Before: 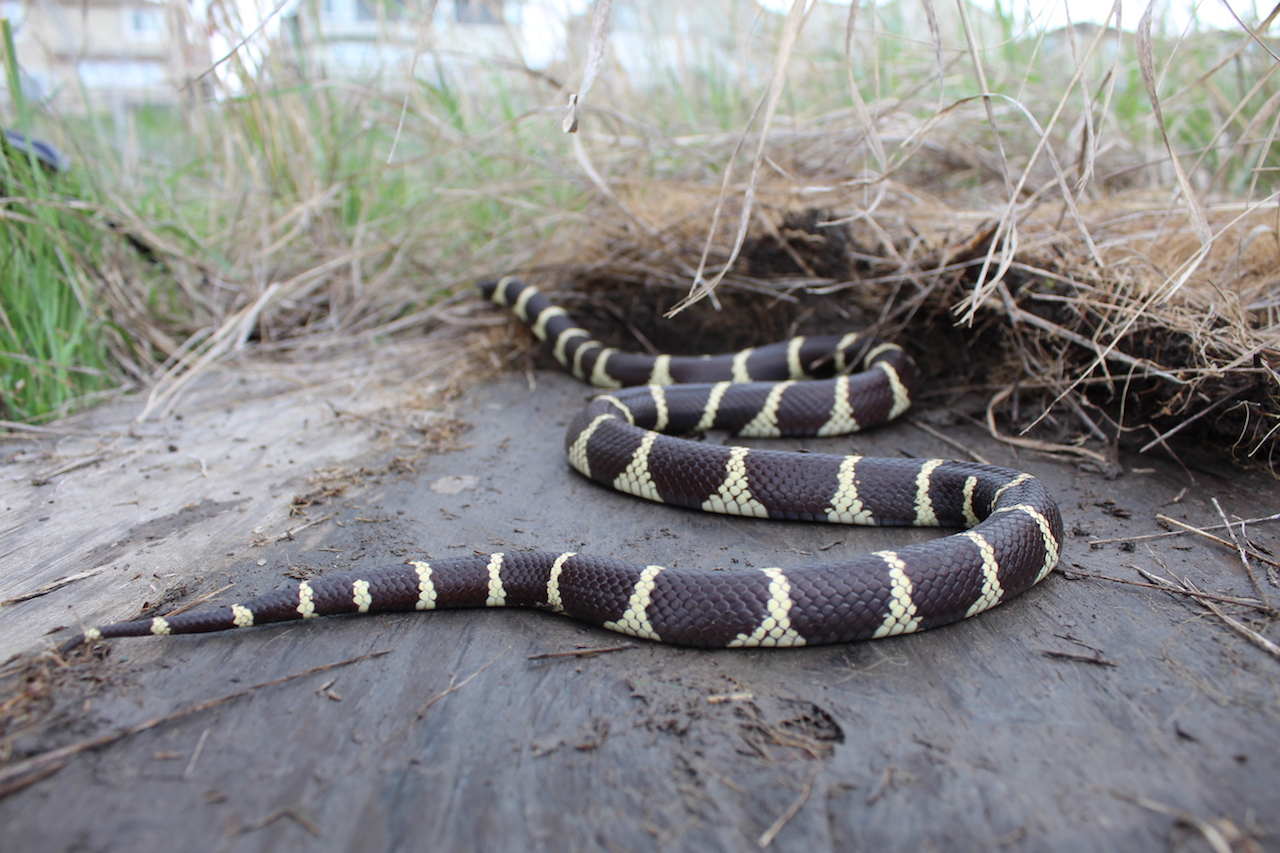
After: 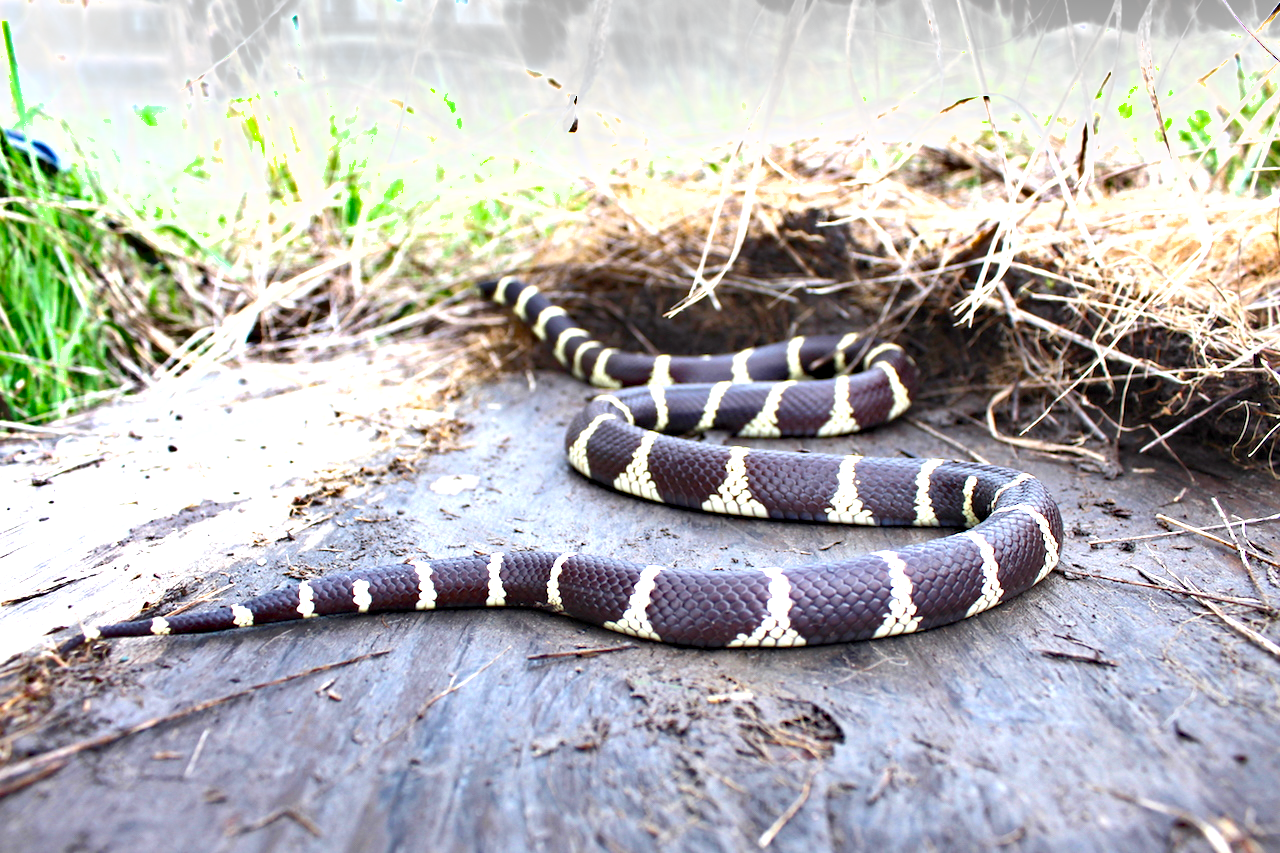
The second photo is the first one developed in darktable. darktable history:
exposure: black level correction 0.001, exposure 1.398 EV, compensate exposure bias true, compensate highlight preservation false
shadows and highlights: soften with gaussian
color balance rgb: linear chroma grading › shadows 16%, perceptual saturation grading › global saturation 8%, perceptual saturation grading › shadows 4%, perceptual brilliance grading › global brilliance 2%, perceptual brilliance grading › highlights 8%, perceptual brilliance grading › shadows -4%, global vibrance 16%, saturation formula JzAzBz (2021)
haze removal: adaptive false
